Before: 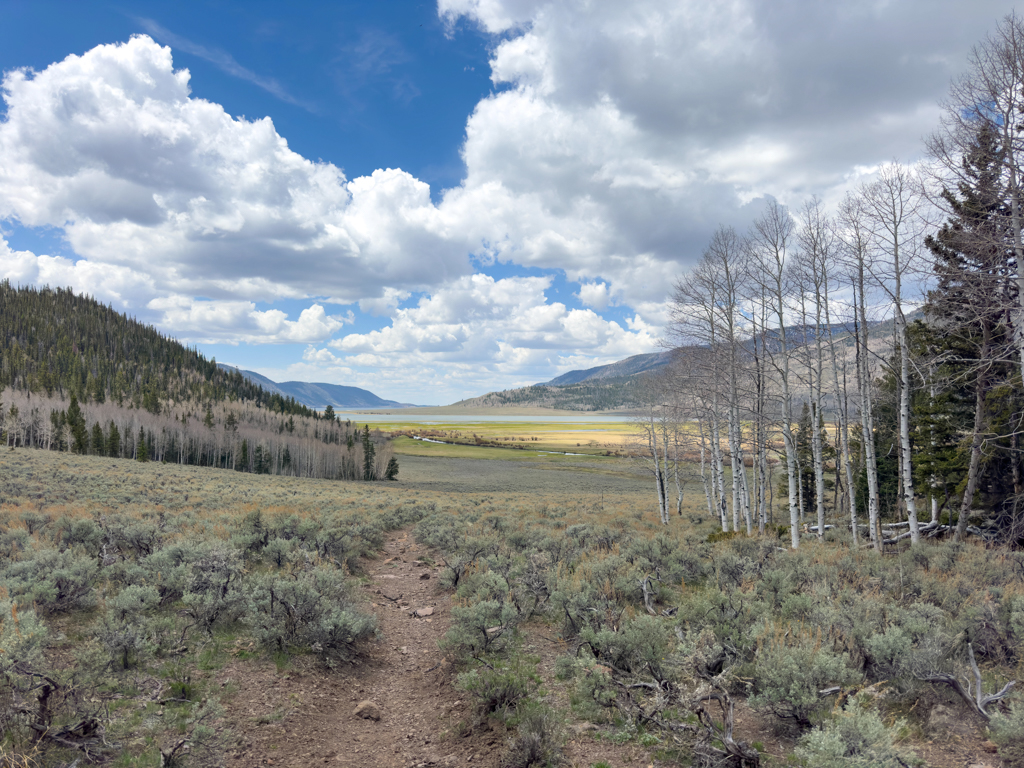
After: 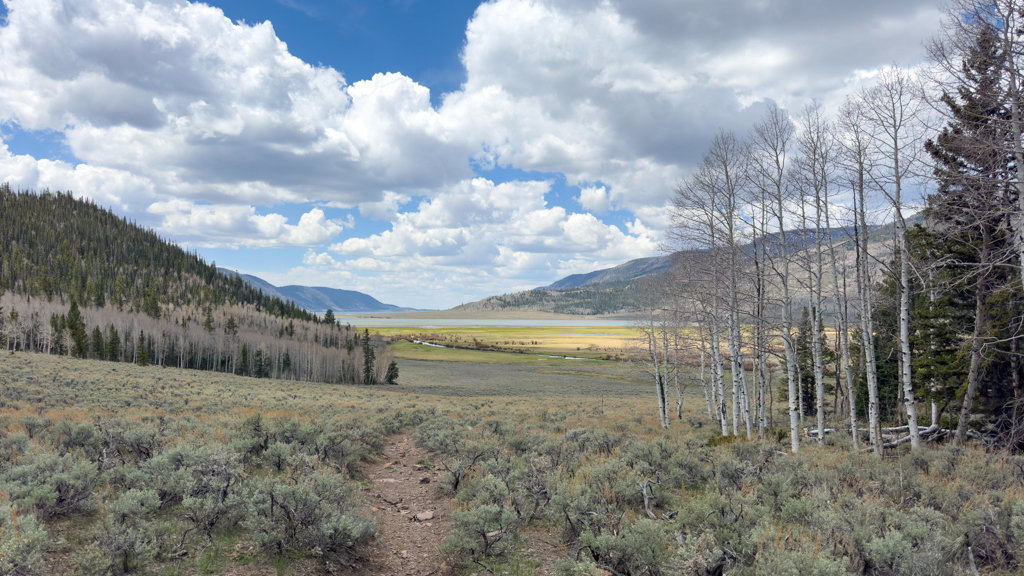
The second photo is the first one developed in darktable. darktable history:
crop and rotate: top 12.612%, bottom 12.28%
